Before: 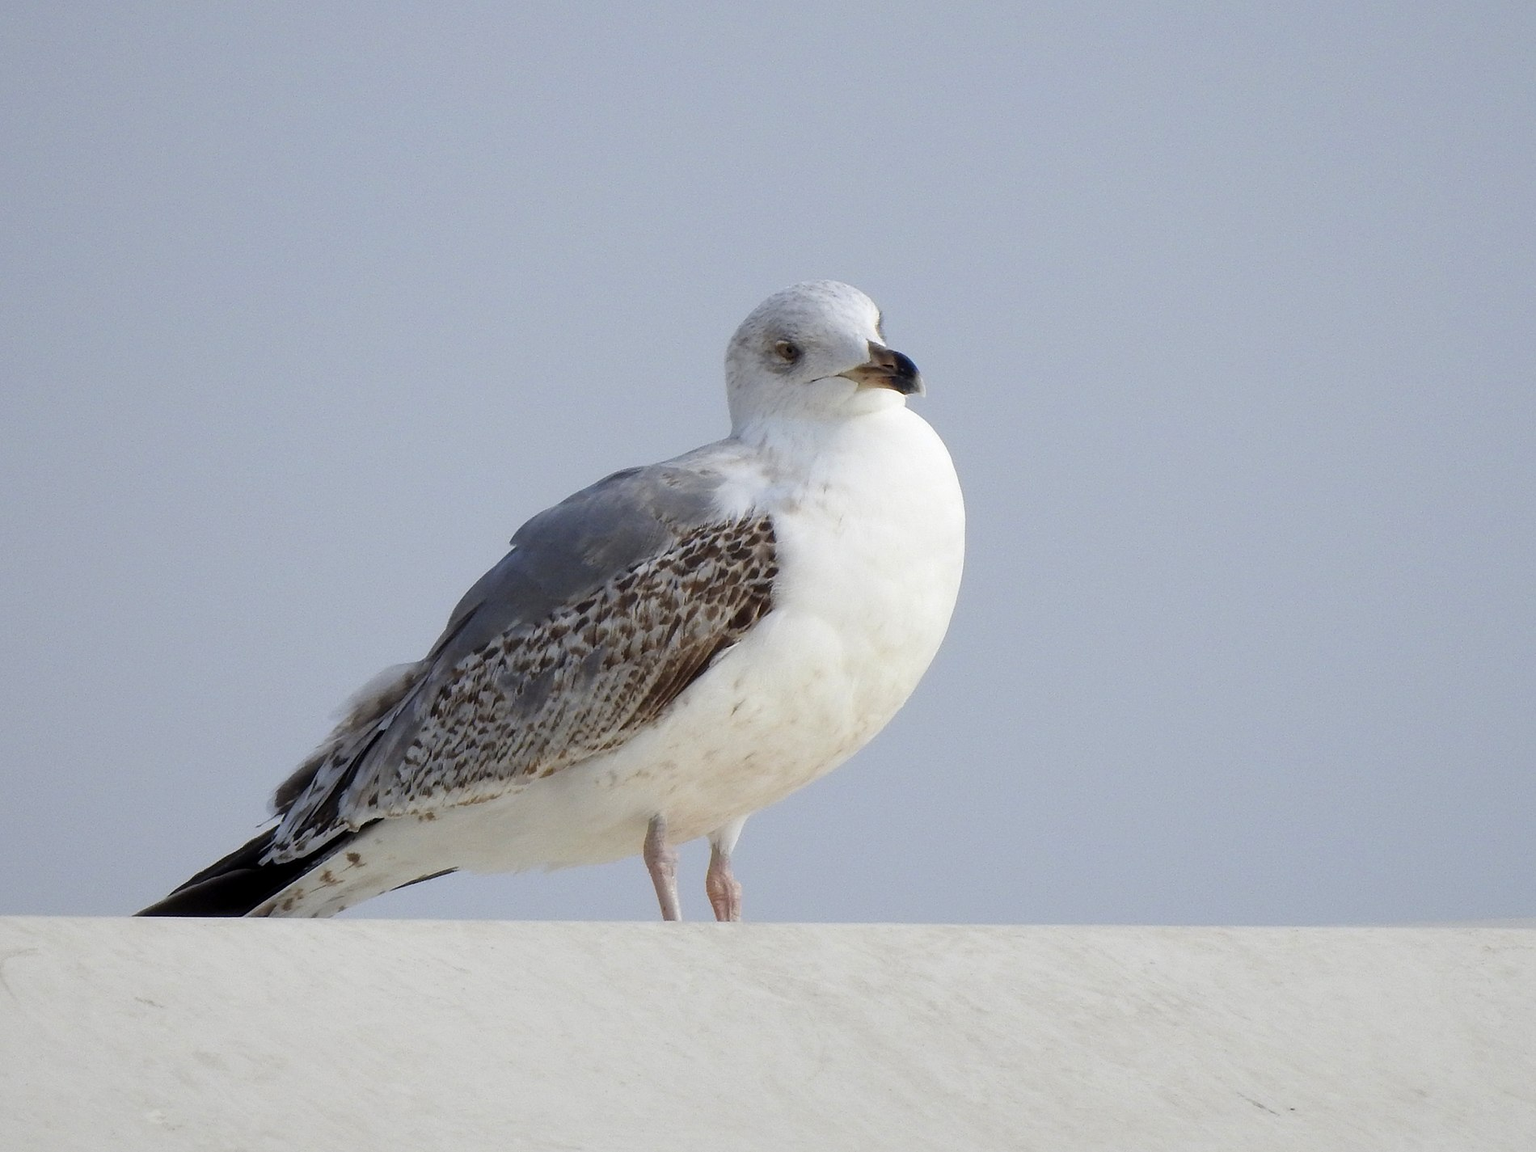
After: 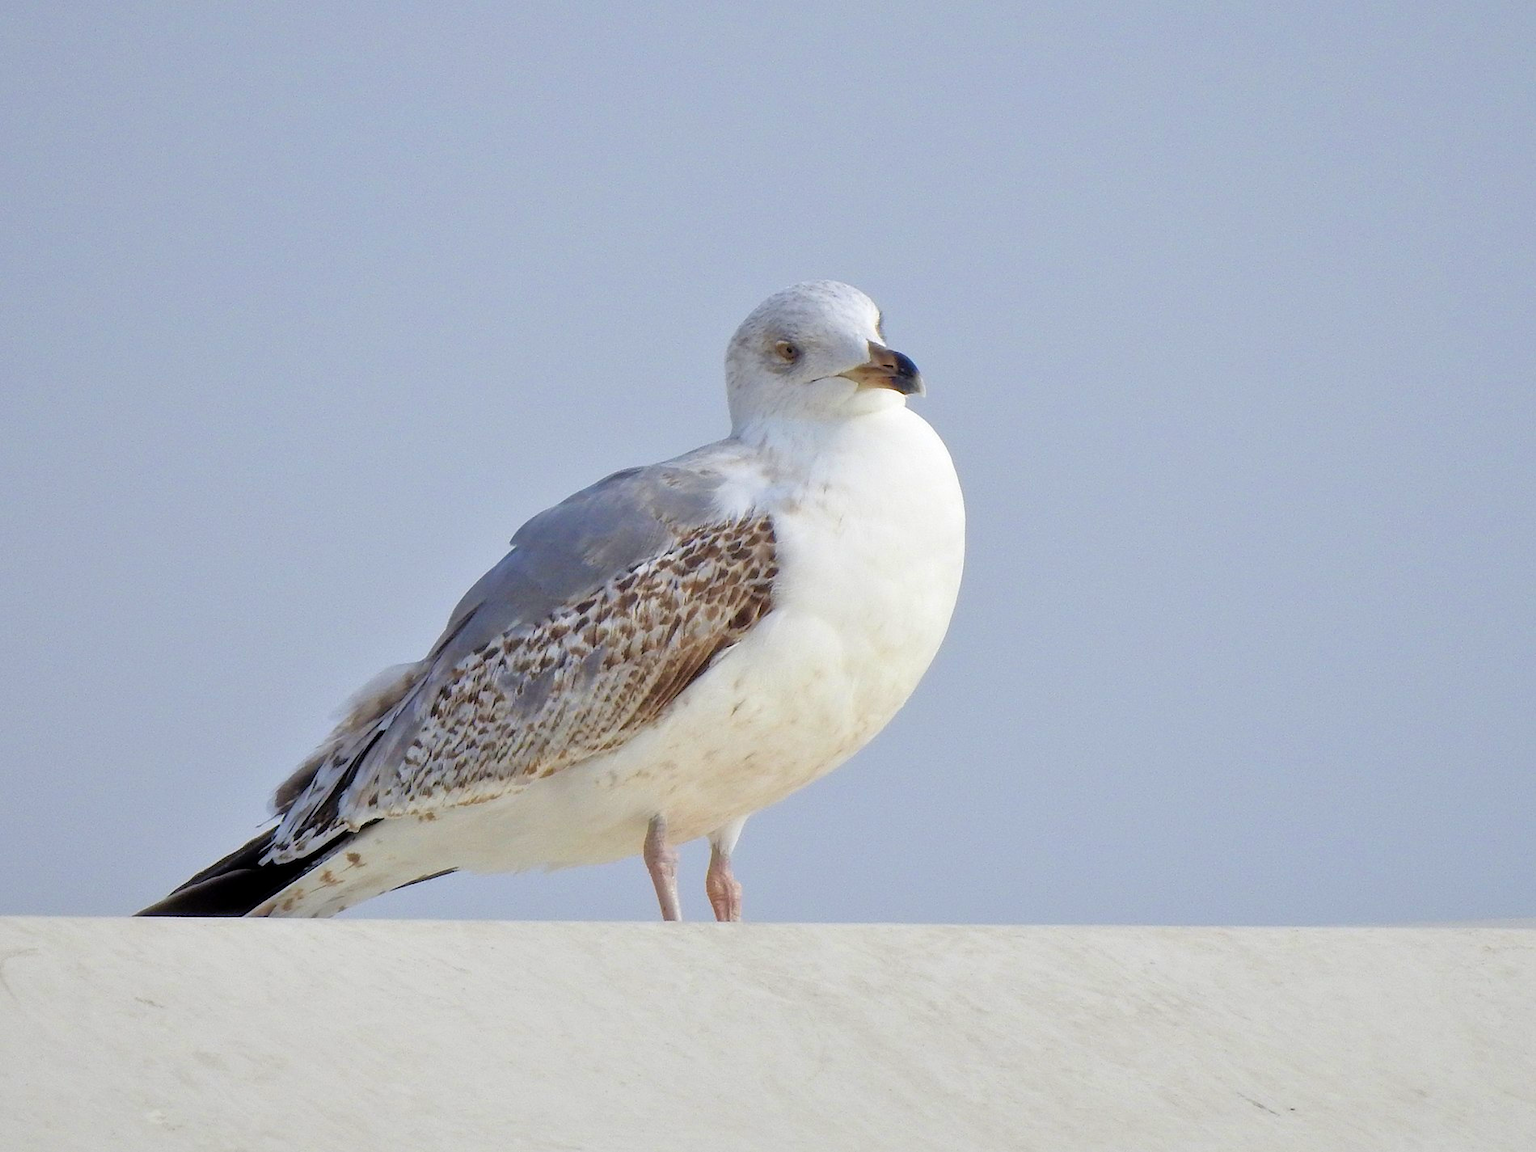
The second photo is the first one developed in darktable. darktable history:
tone equalizer: -7 EV 0.15 EV, -6 EV 0.6 EV, -5 EV 1.15 EV, -4 EV 1.33 EV, -3 EV 1.15 EV, -2 EV 0.6 EV, -1 EV 0.15 EV, mask exposure compensation -0.5 EV
velvia: strength 30%
